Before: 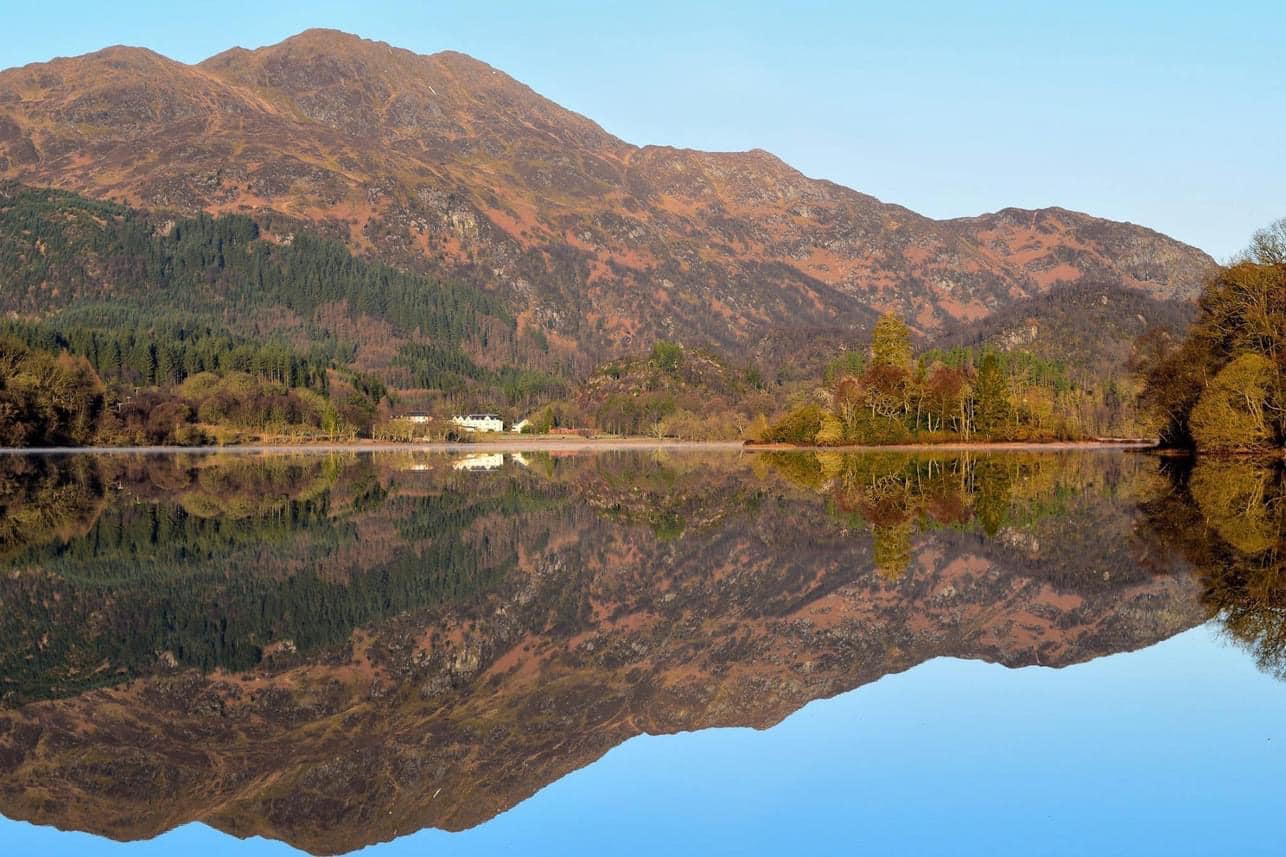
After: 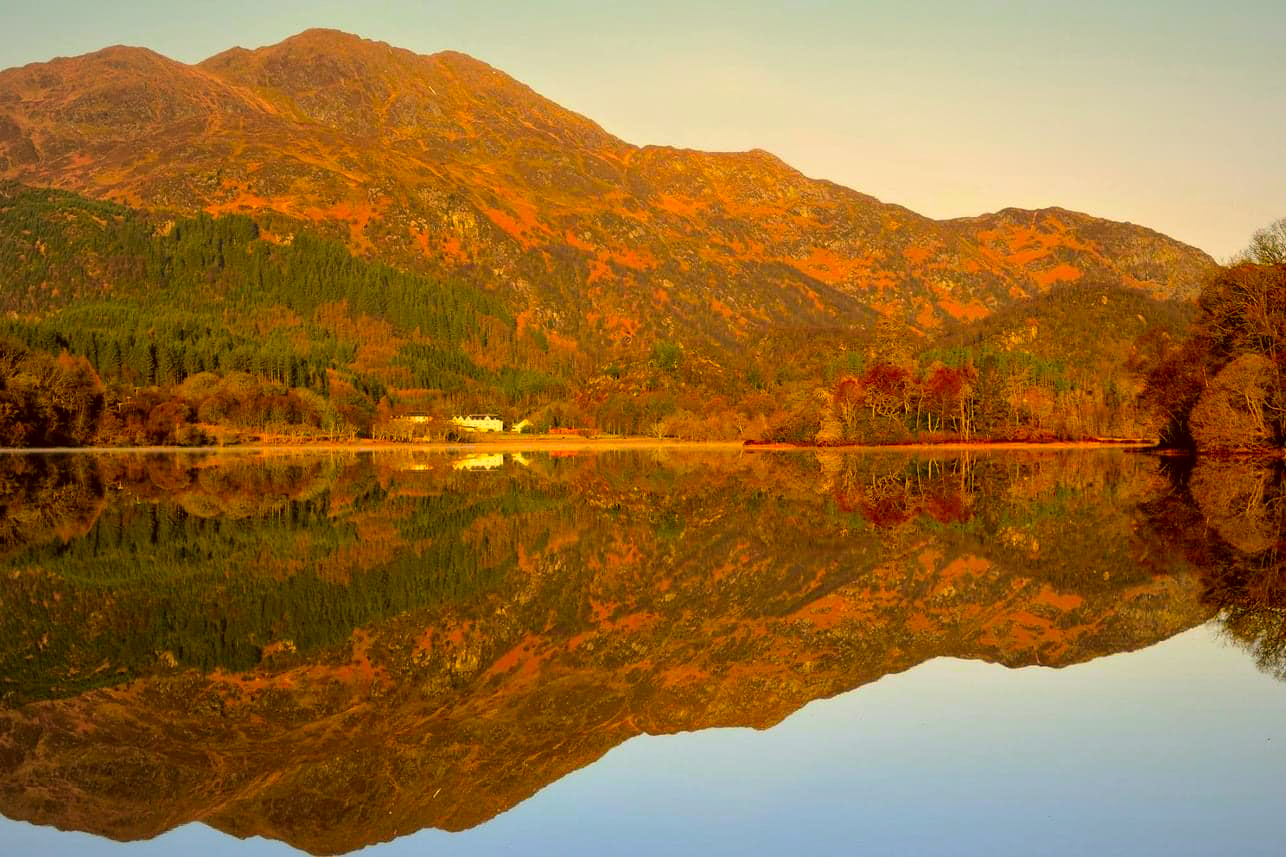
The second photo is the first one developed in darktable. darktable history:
color correction: highlights a* 10.44, highlights b* 30.04, shadows a* 2.73, shadows b* 17.51, saturation 1.72
vignetting: fall-off radius 100%, width/height ratio 1.337
